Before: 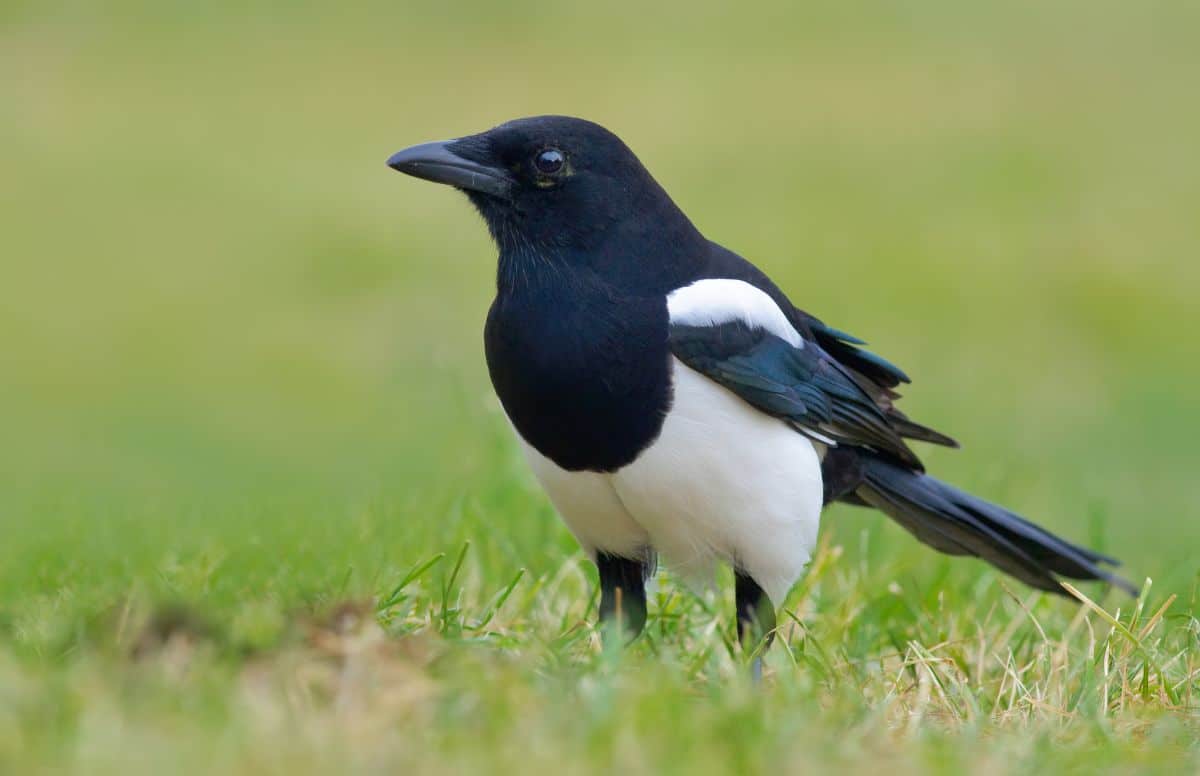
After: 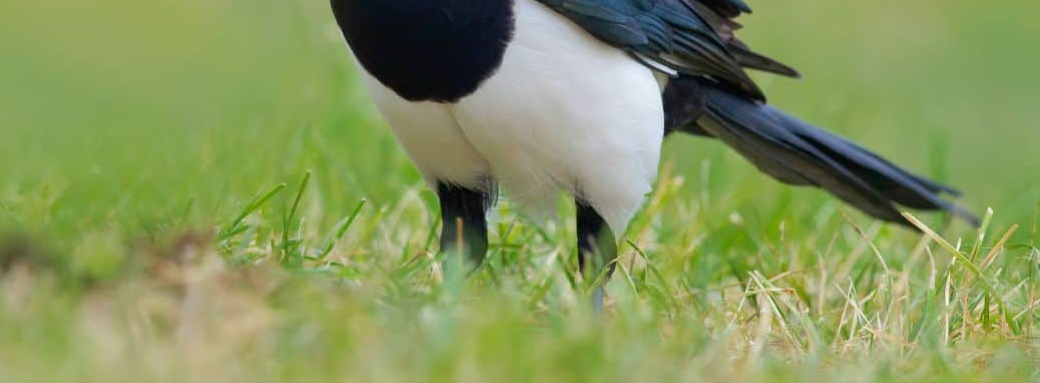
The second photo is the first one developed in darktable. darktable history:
crop and rotate: left 13.3%, top 47.741%, bottom 2.823%
